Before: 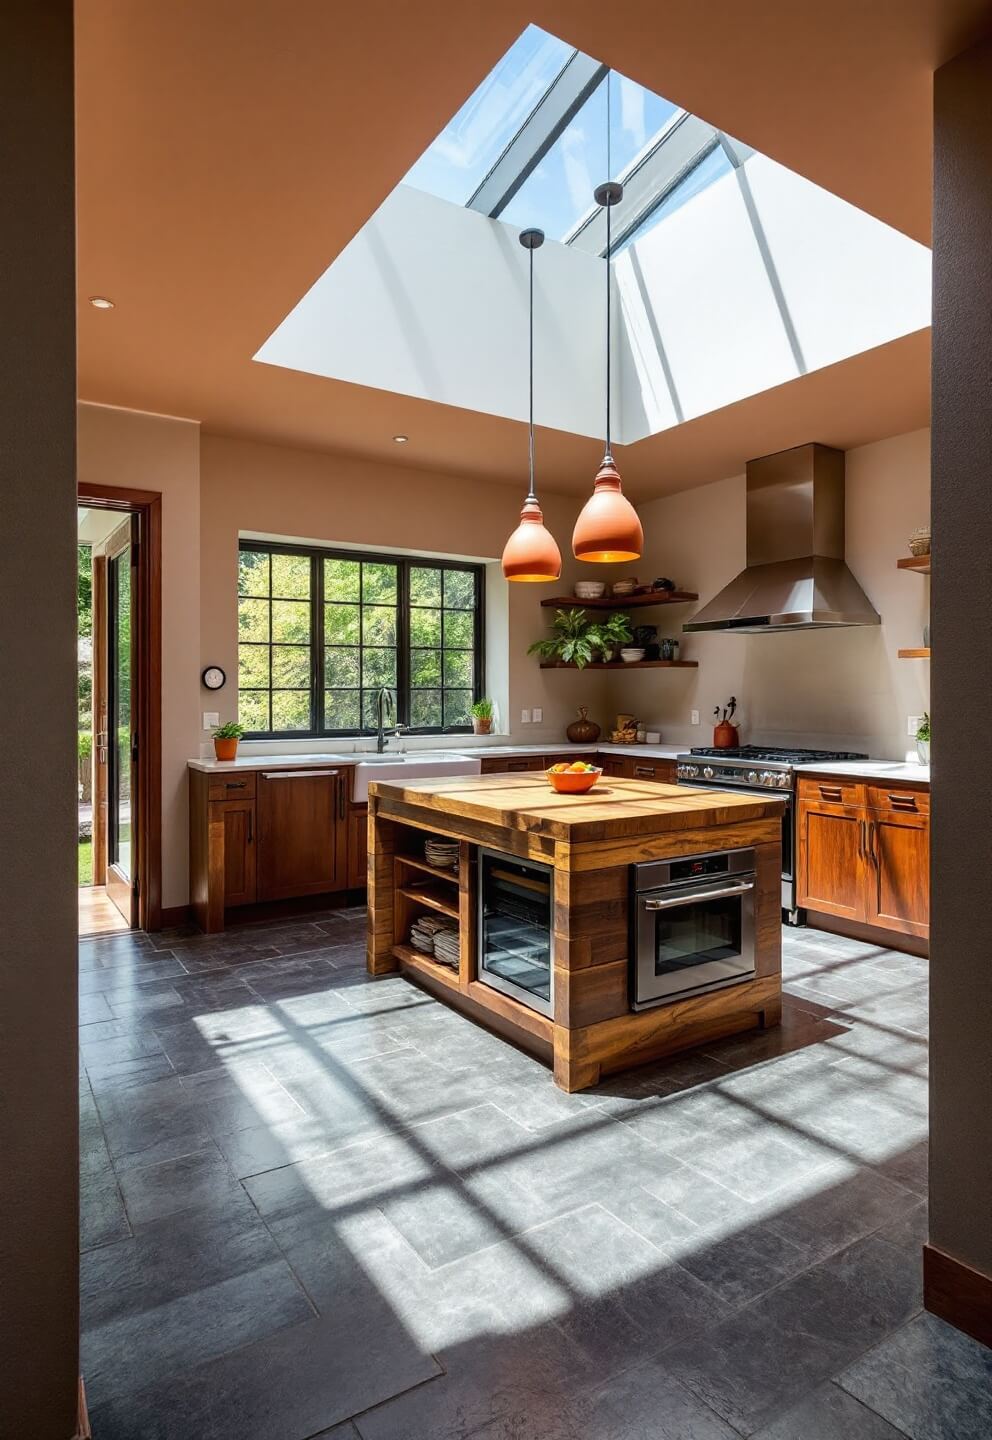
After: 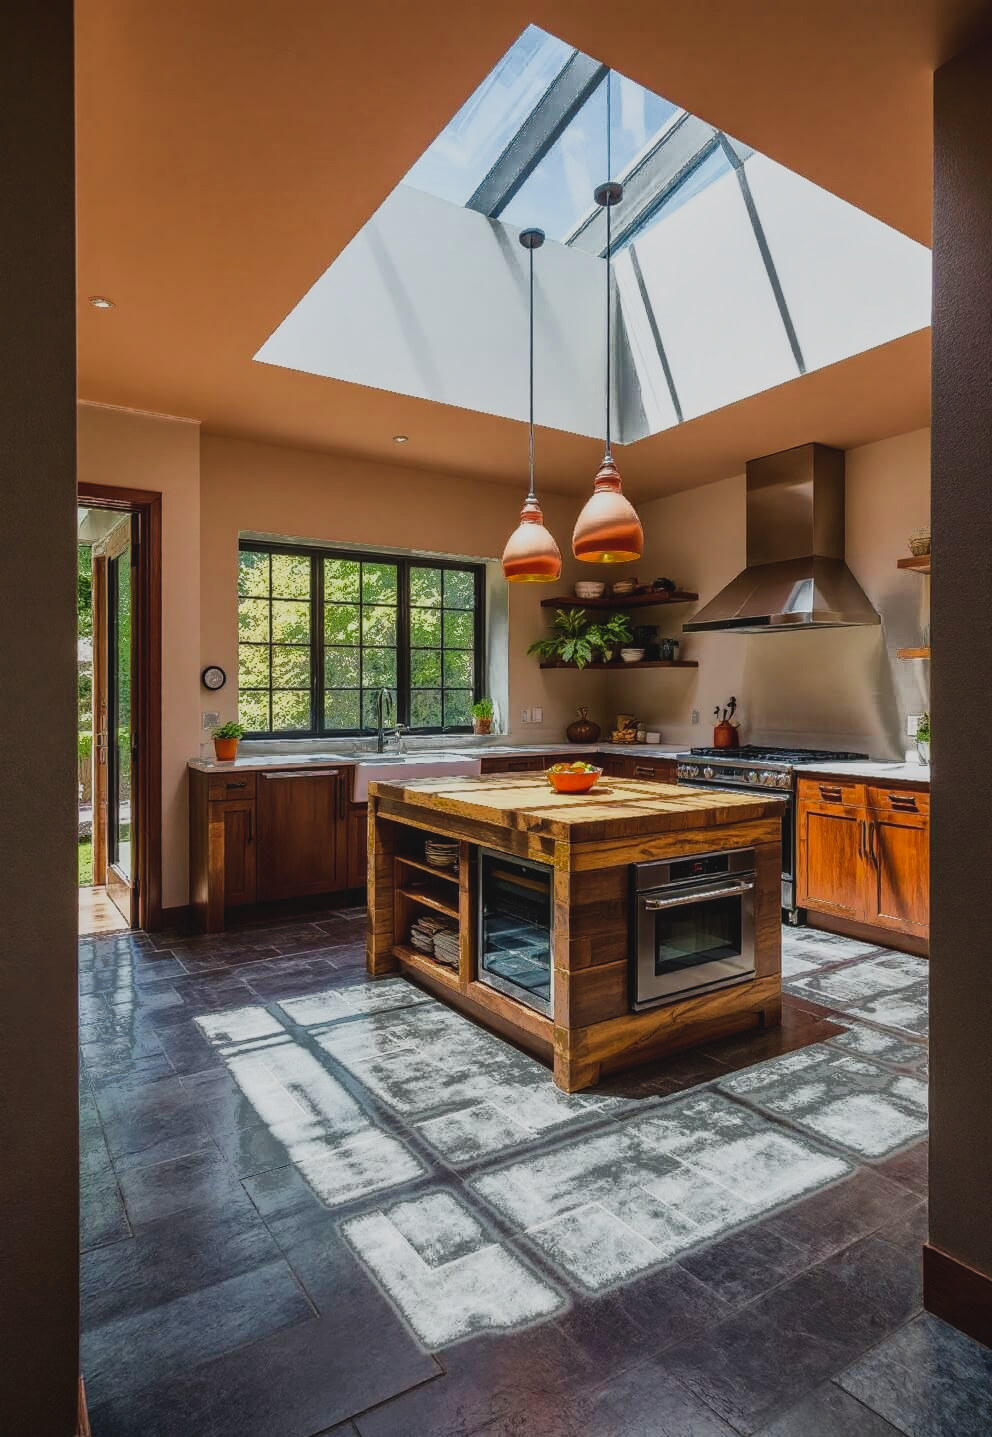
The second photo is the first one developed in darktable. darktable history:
crop: top 0.05%, bottom 0.098%
exposure: black level correction -0.014, exposure -0.193 EV, compensate highlight preservation false
local contrast: detail 110%
sigmoid: on, module defaults
velvia: on, module defaults
fill light: exposure -0.73 EV, center 0.69, width 2.2
